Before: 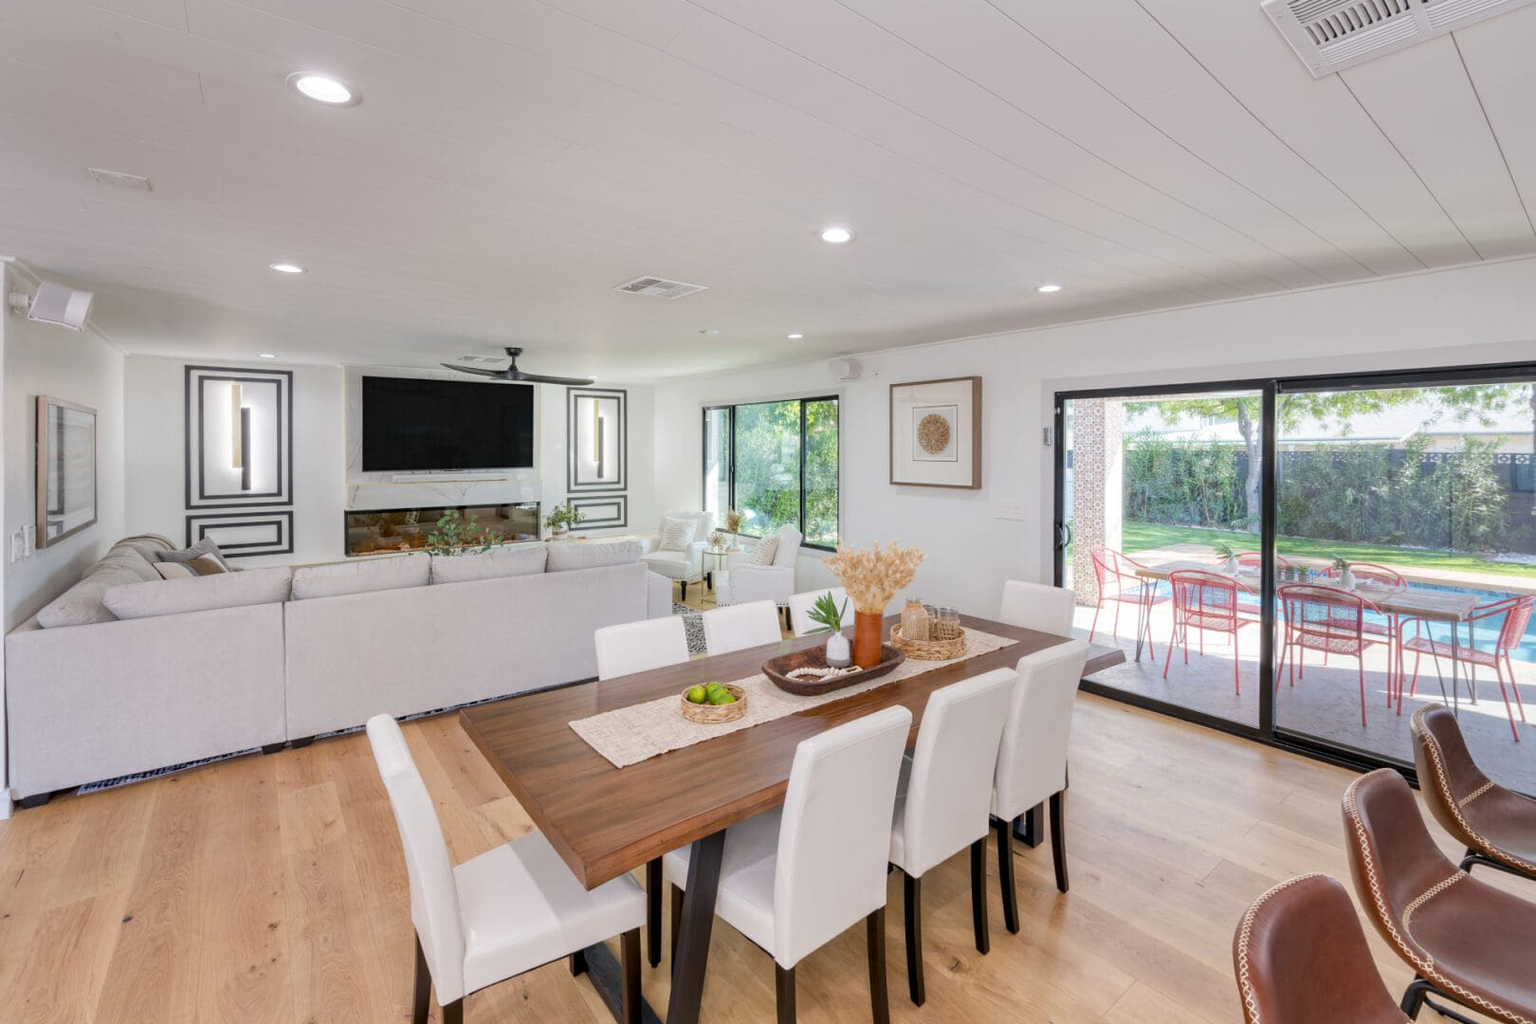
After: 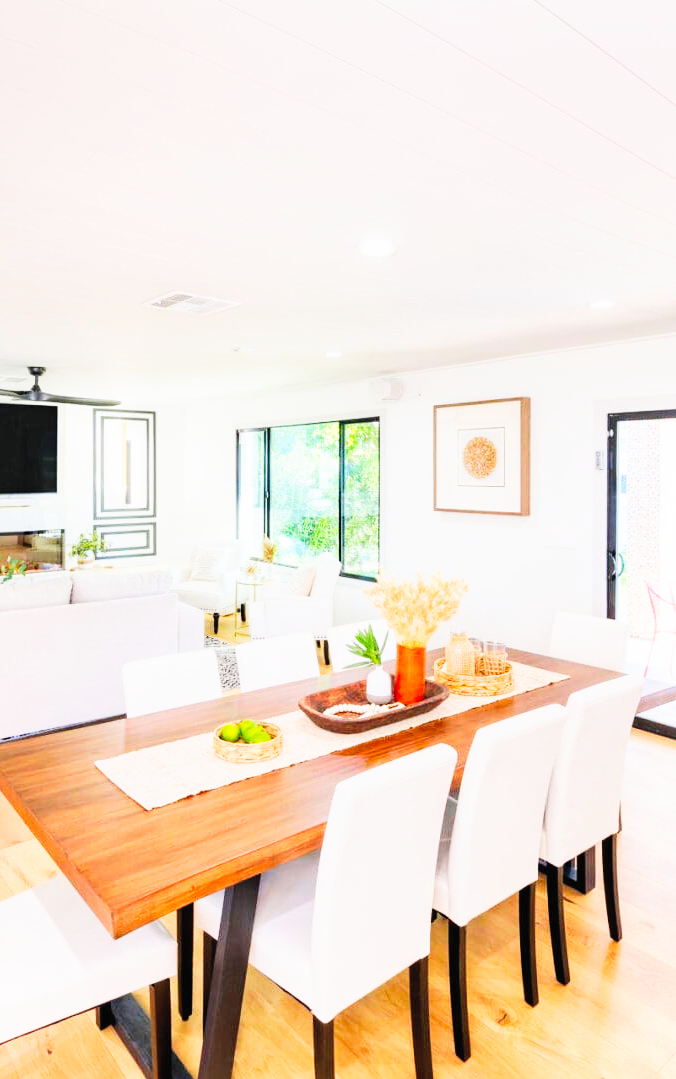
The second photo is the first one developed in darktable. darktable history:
contrast brightness saturation: contrast 0.065, brightness 0.172, saturation 0.416
base curve: curves: ch0 [(0, 0) (0.007, 0.004) (0.027, 0.03) (0.046, 0.07) (0.207, 0.54) (0.442, 0.872) (0.673, 0.972) (1, 1)], preserve colors none
crop: left 31.208%, right 27.041%
local contrast: mode bilateral grid, contrast 100, coarseness 99, detail 92%, midtone range 0.2
